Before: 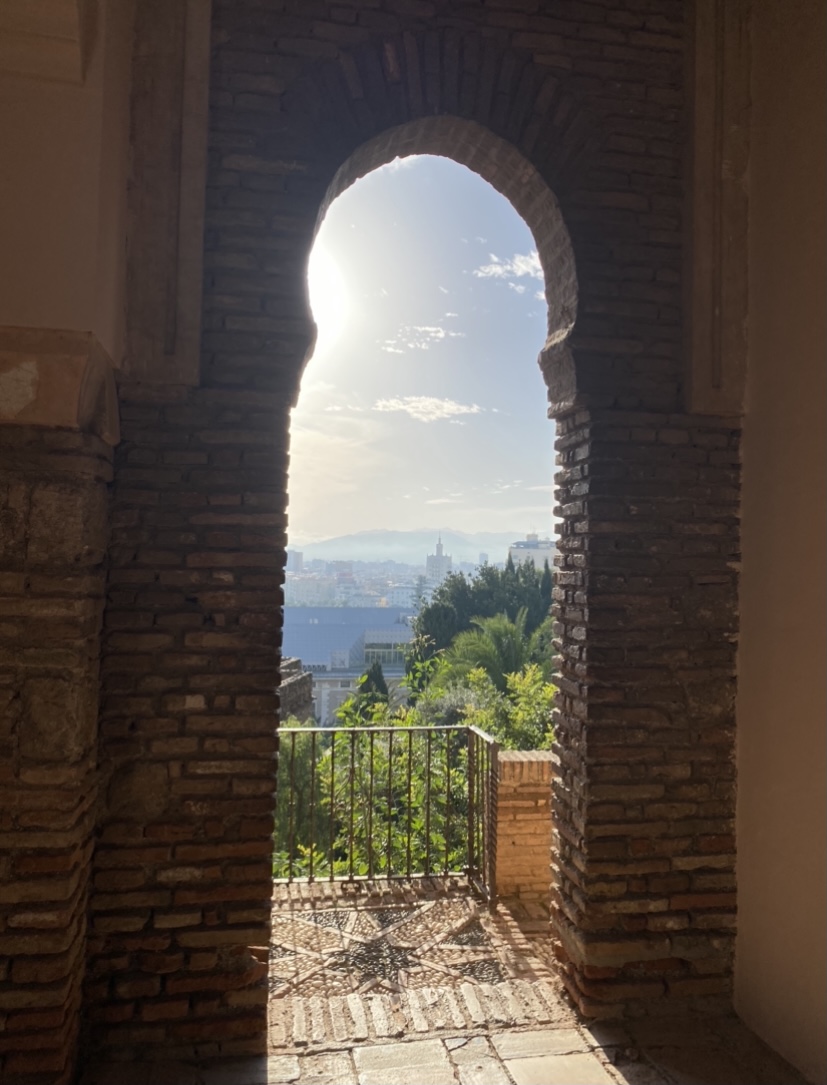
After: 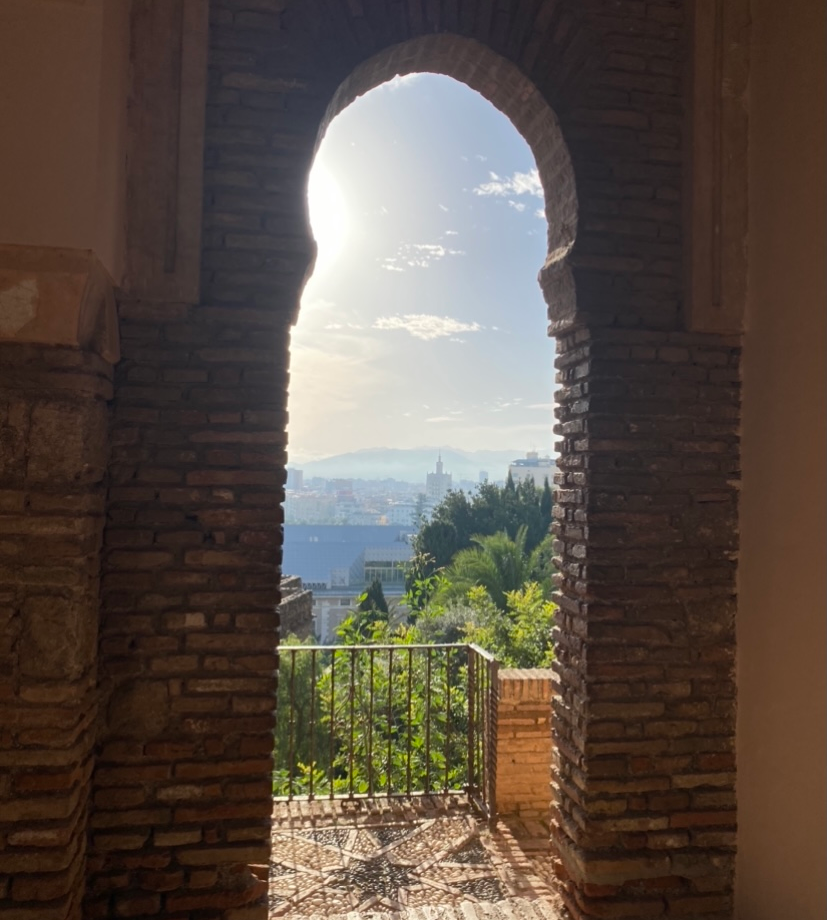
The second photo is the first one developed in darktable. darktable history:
crop: top 7.622%, bottom 7.496%
